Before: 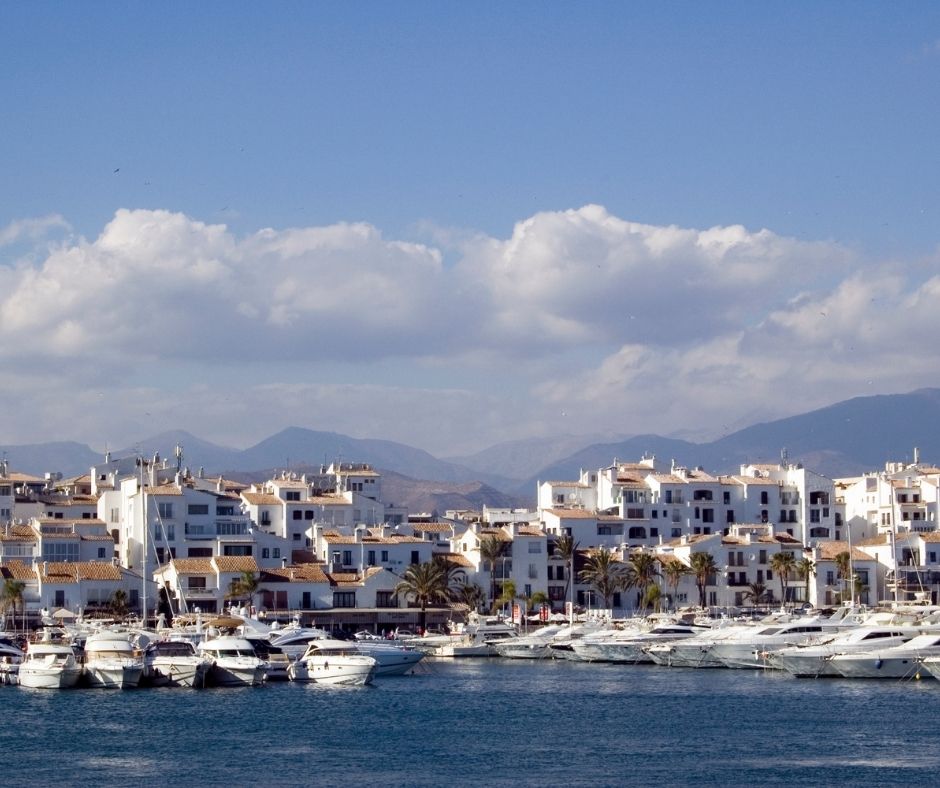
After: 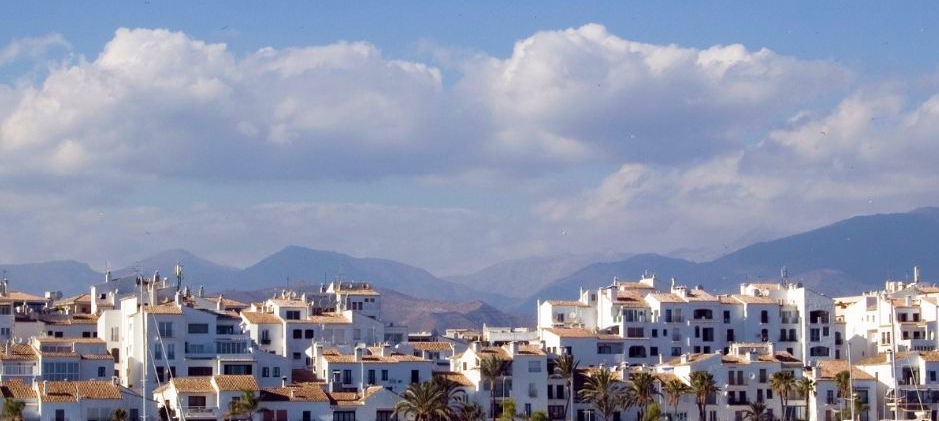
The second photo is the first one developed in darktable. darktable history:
crop and rotate: top 23.043%, bottom 23.437%
velvia: on, module defaults
